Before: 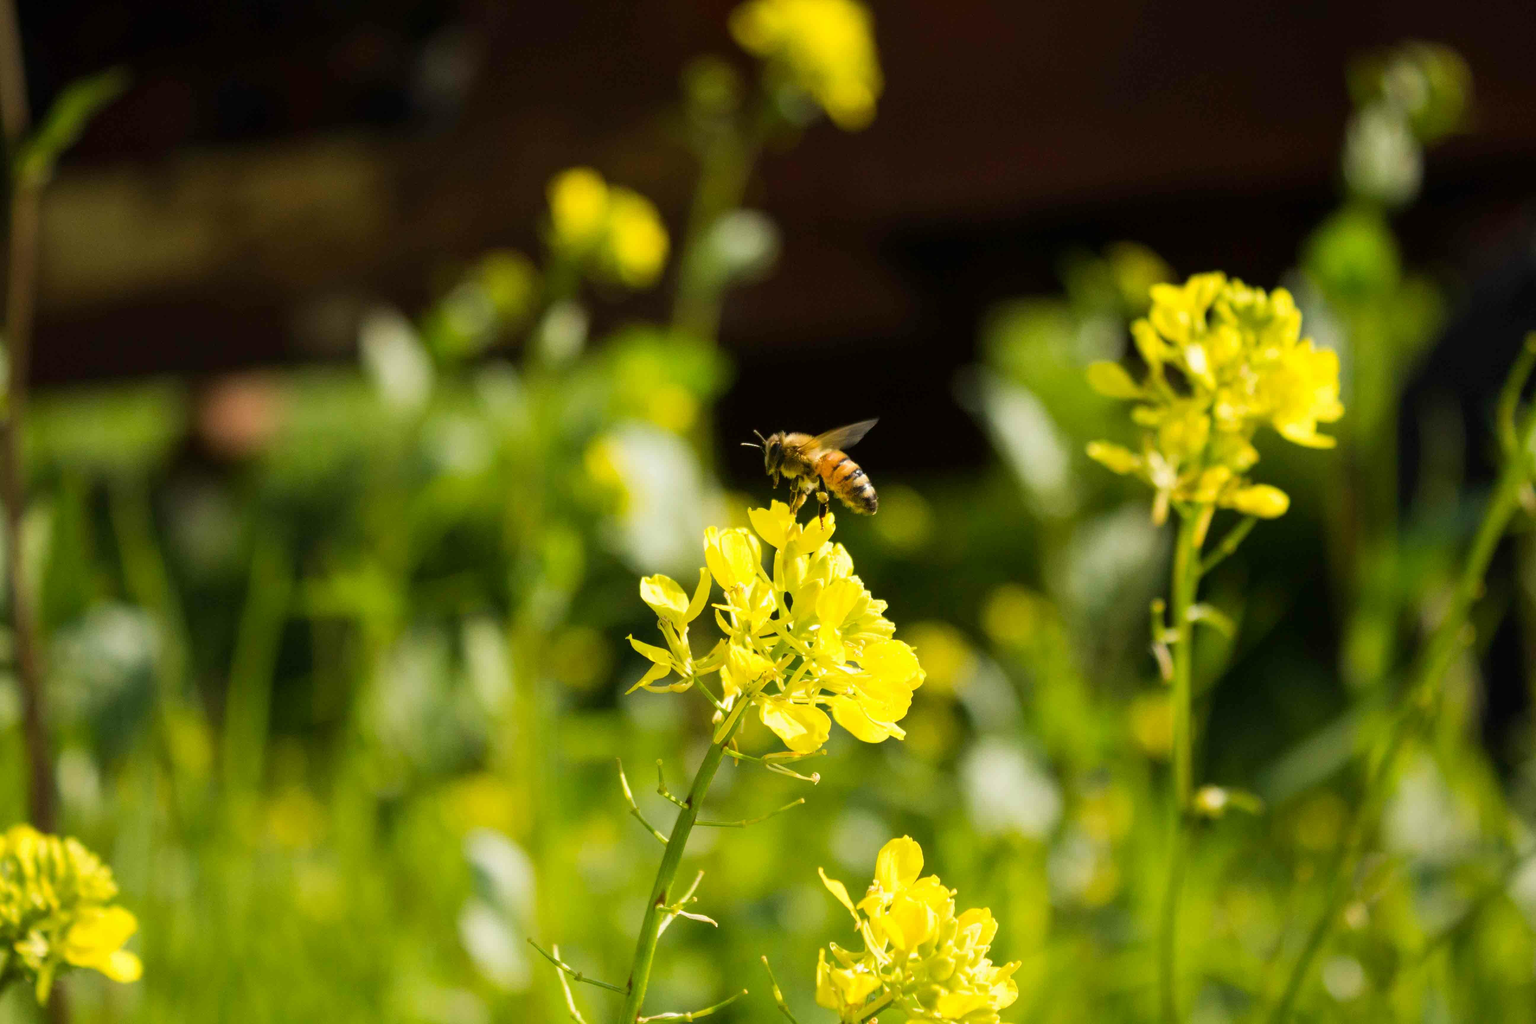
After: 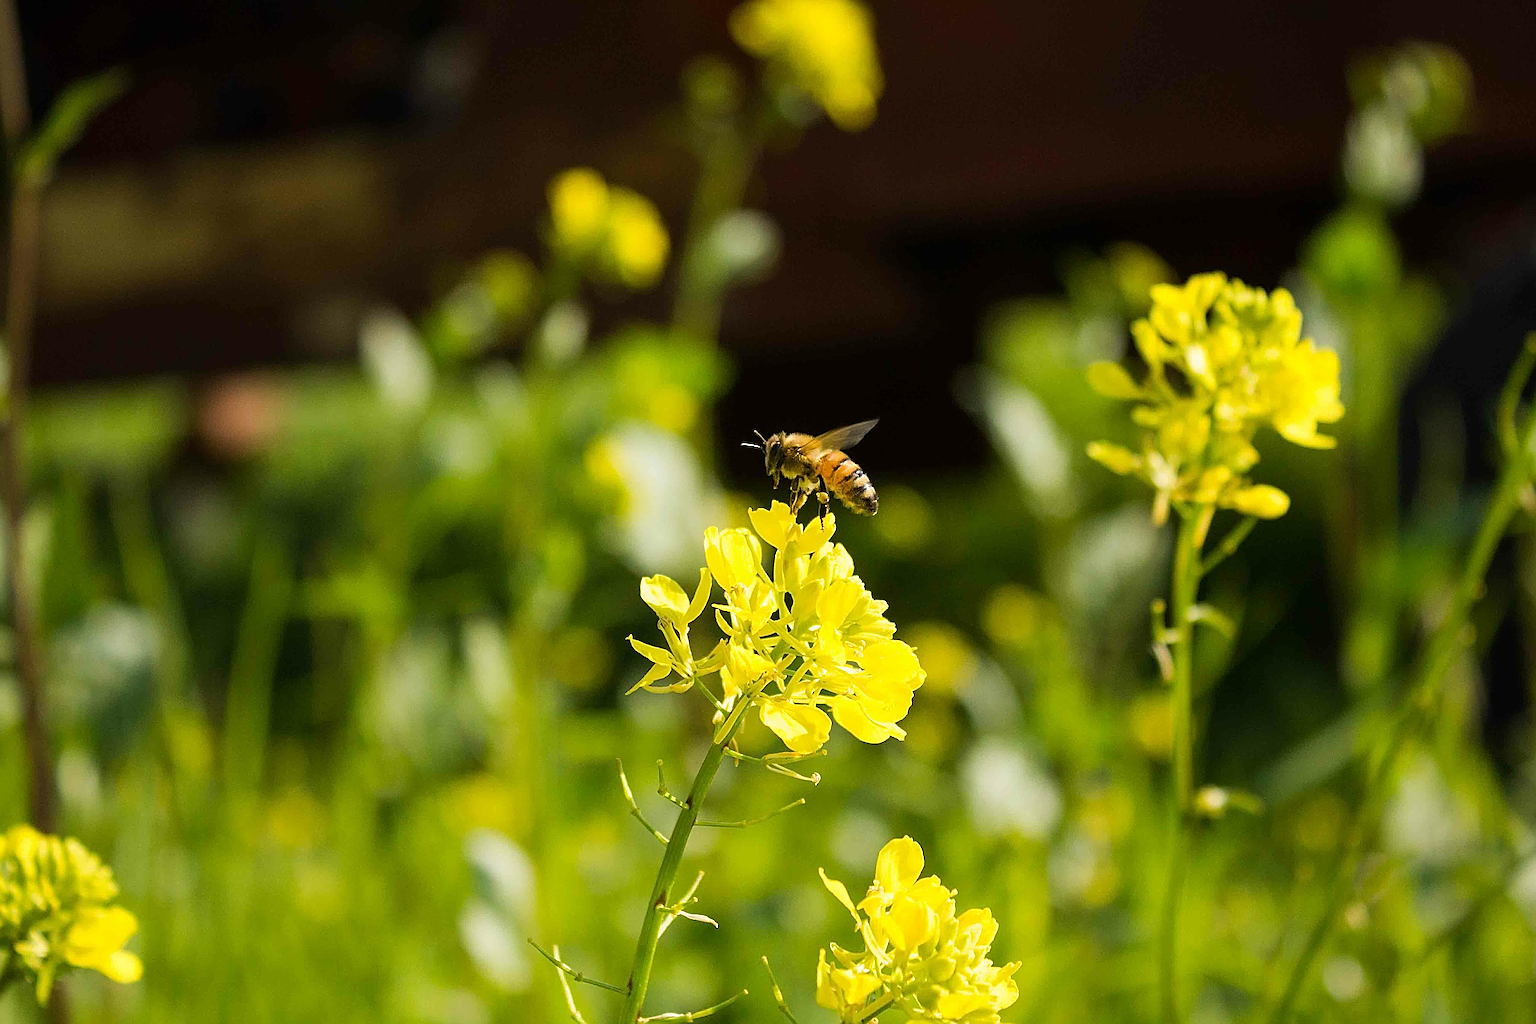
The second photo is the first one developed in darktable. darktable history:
sharpen: radius 3.191, amount 1.73
